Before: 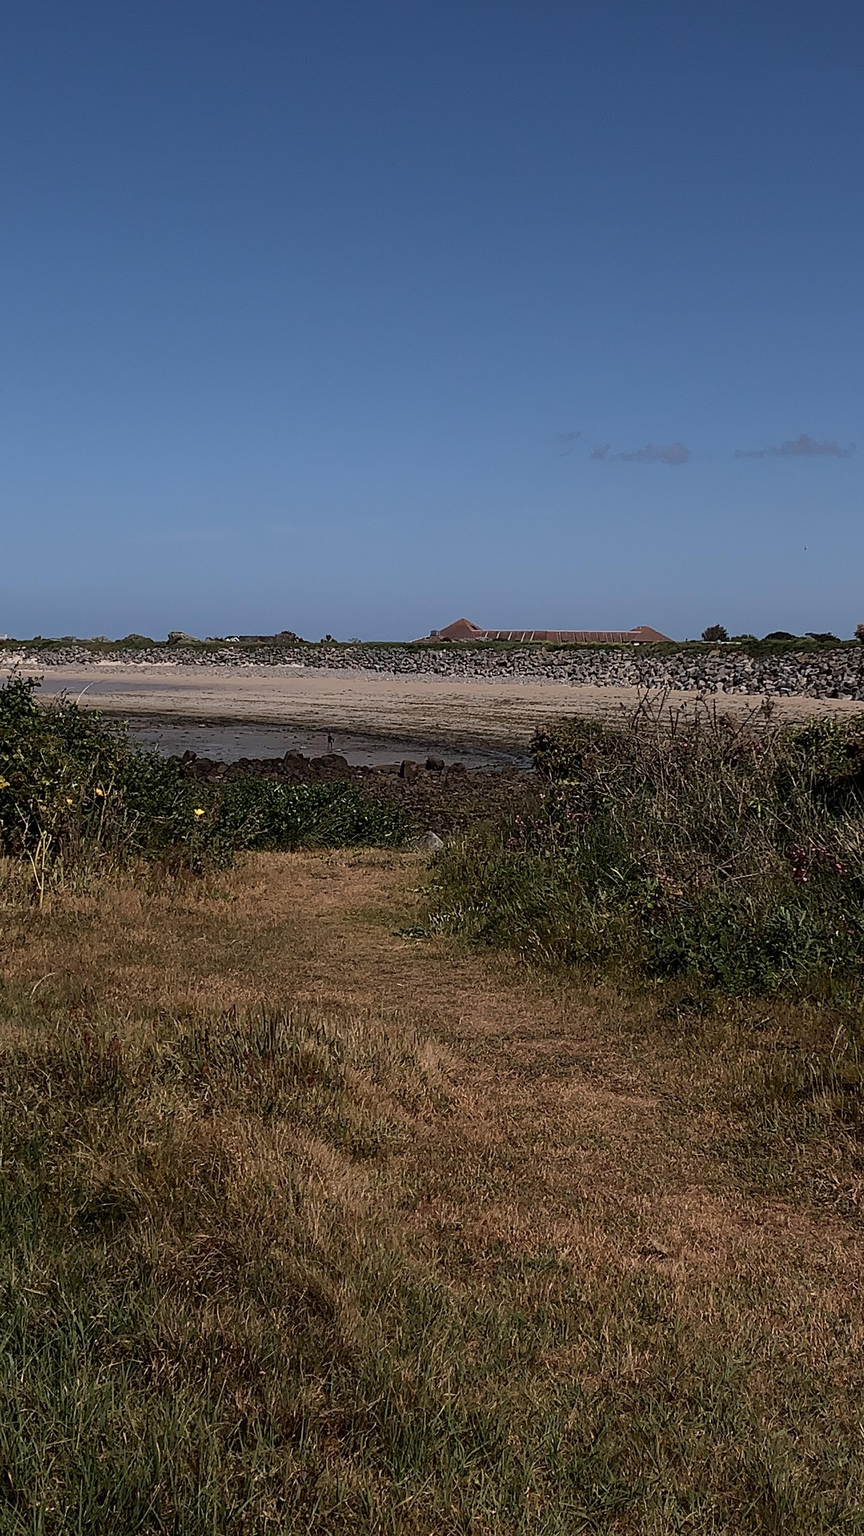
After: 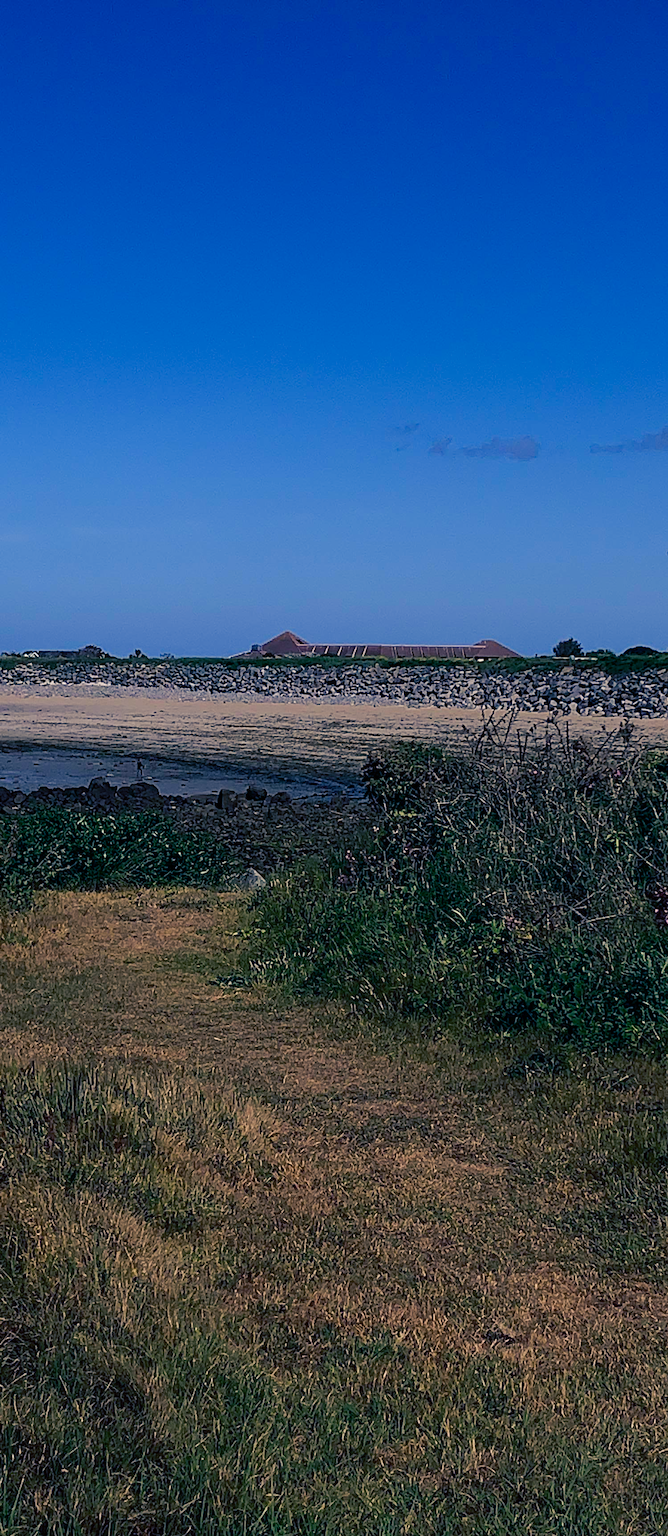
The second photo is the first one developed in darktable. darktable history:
color balance rgb: shadows lift › luminance -40.744%, shadows lift › chroma 14.358%, shadows lift › hue 257.87°, shadows fall-off 101.726%, perceptual saturation grading › global saturation 39.413%, perceptual saturation grading › highlights -25.668%, perceptual saturation grading › mid-tones 34.302%, perceptual saturation grading › shadows 35.667%, mask middle-gray fulcrum 21.764%
crop and rotate: left 23.74%, top 3.34%, right 6.667%, bottom 6.782%
